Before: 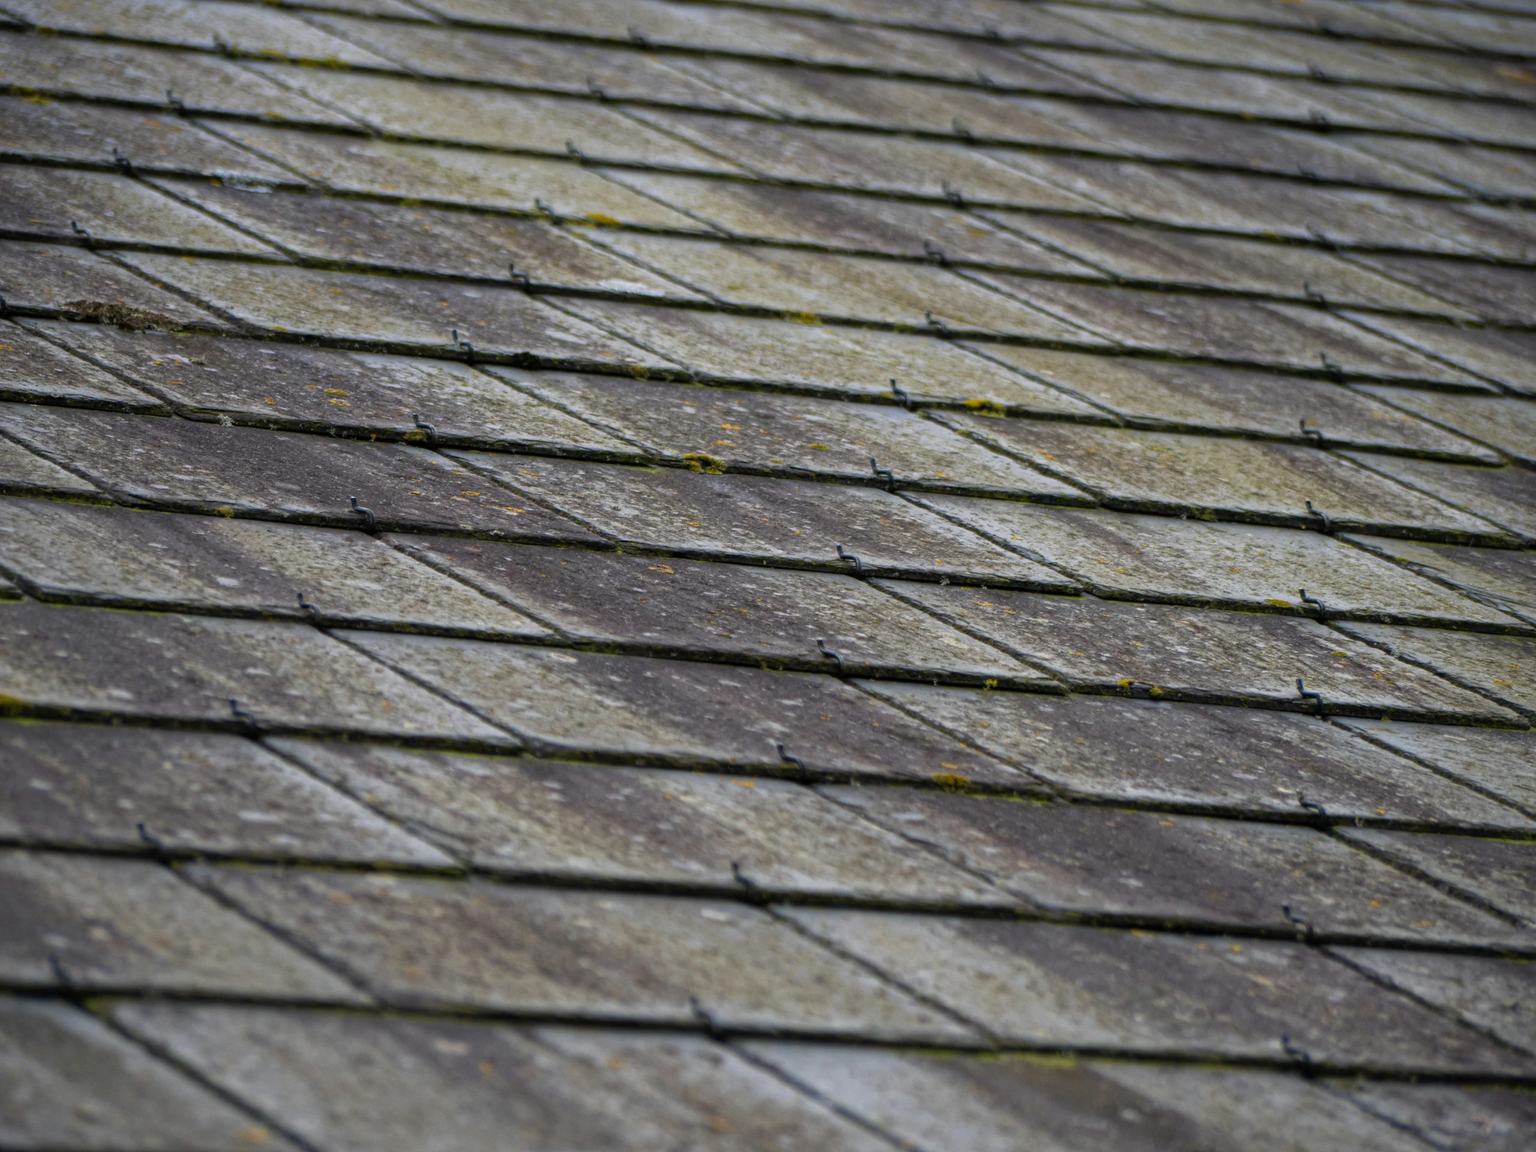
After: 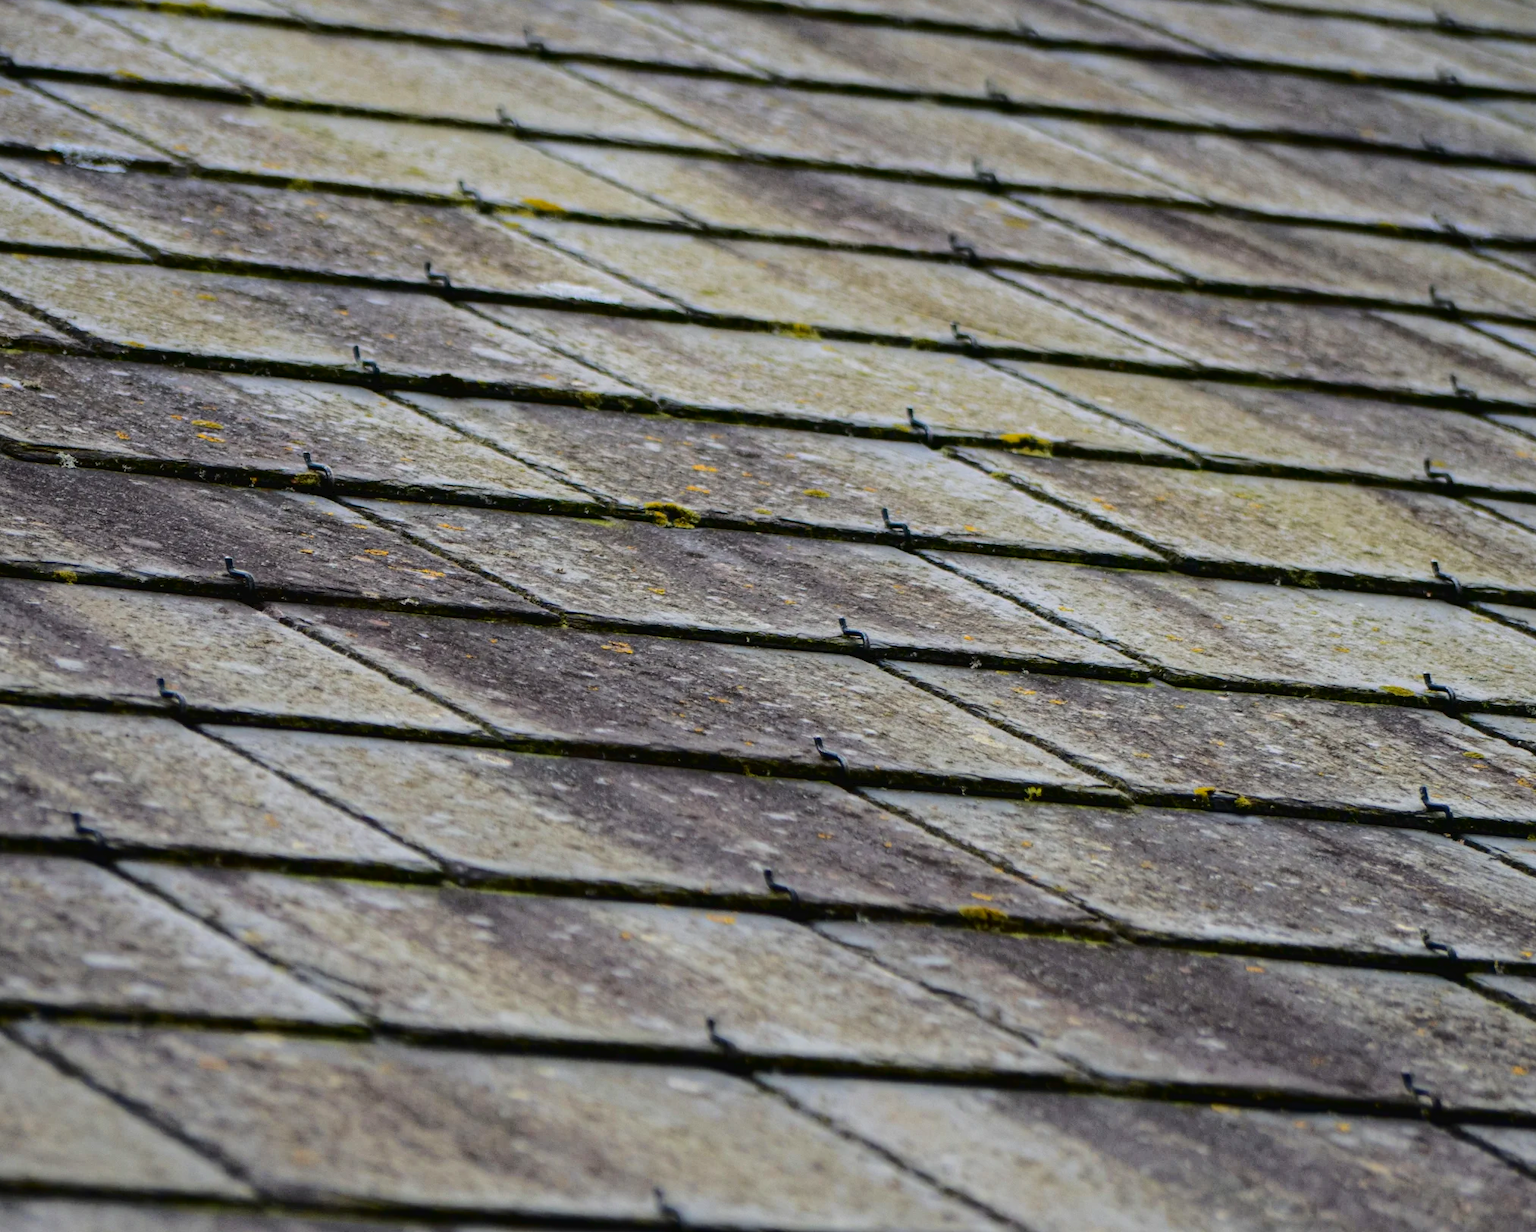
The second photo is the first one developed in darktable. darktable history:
crop: left 11.289%, top 4.923%, right 9.554%, bottom 10.365%
contrast brightness saturation: contrast 0.036, saturation 0.165
tone curve: curves: ch0 [(0, 0) (0.003, 0.026) (0.011, 0.025) (0.025, 0.022) (0.044, 0.022) (0.069, 0.028) (0.1, 0.041) (0.136, 0.062) (0.177, 0.103) (0.224, 0.167) (0.277, 0.242) (0.335, 0.343) (0.399, 0.452) (0.468, 0.539) (0.543, 0.614) (0.623, 0.683) (0.709, 0.749) (0.801, 0.827) (0.898, 0.918) (1, 1)], color space Lab, independent channels, preserve colors none
